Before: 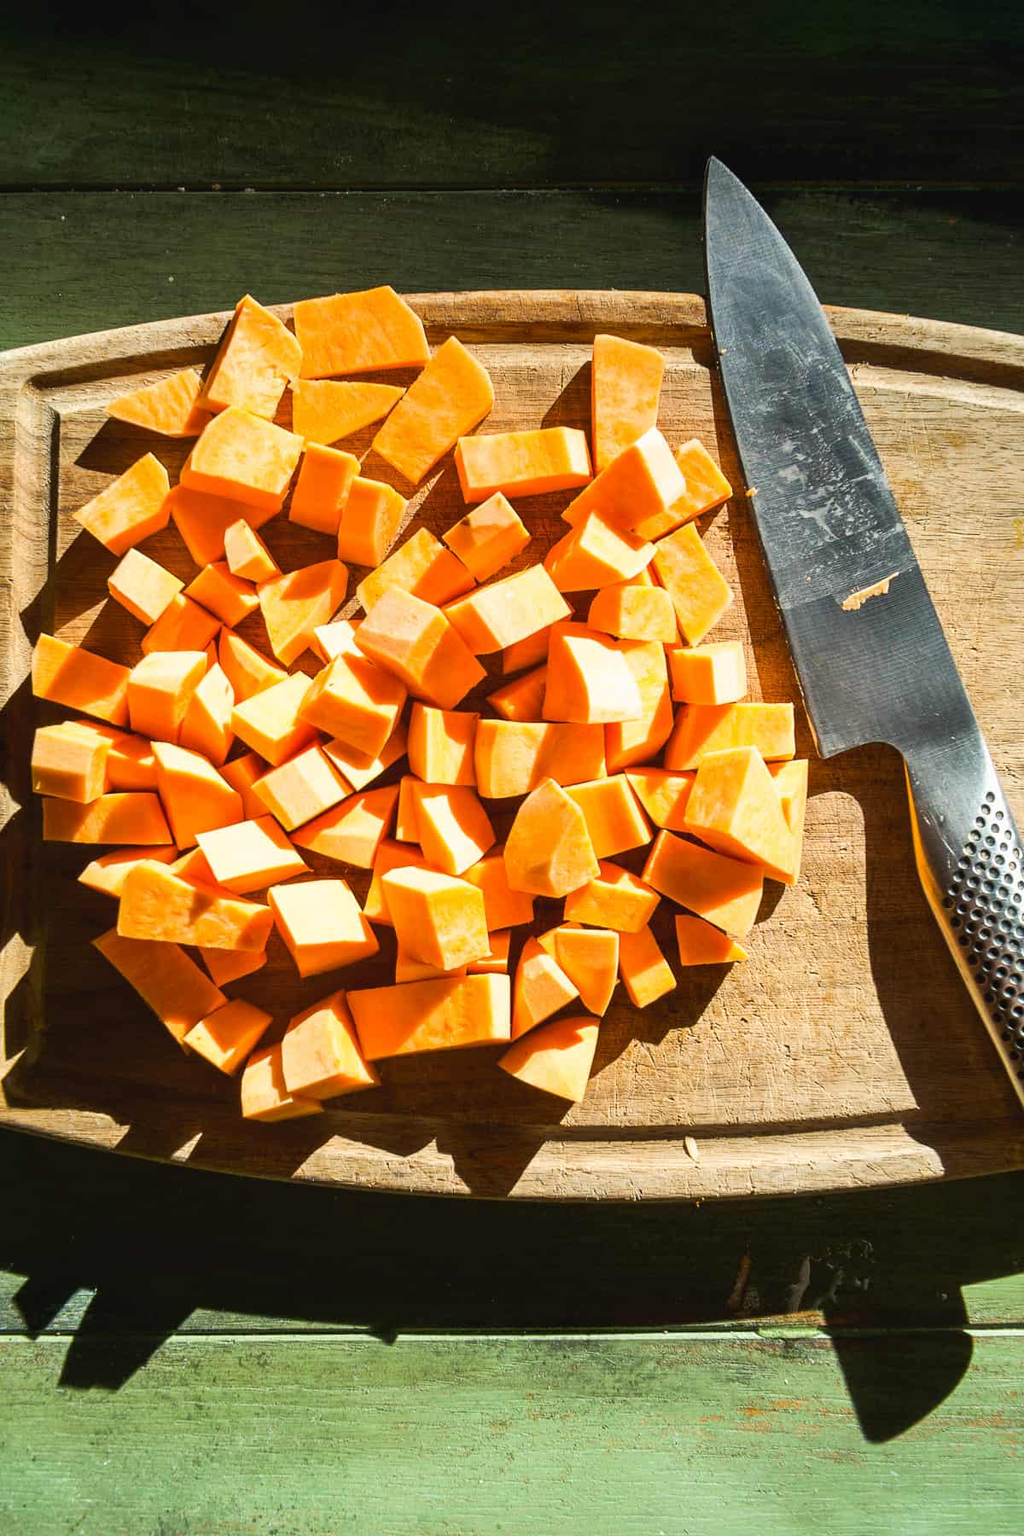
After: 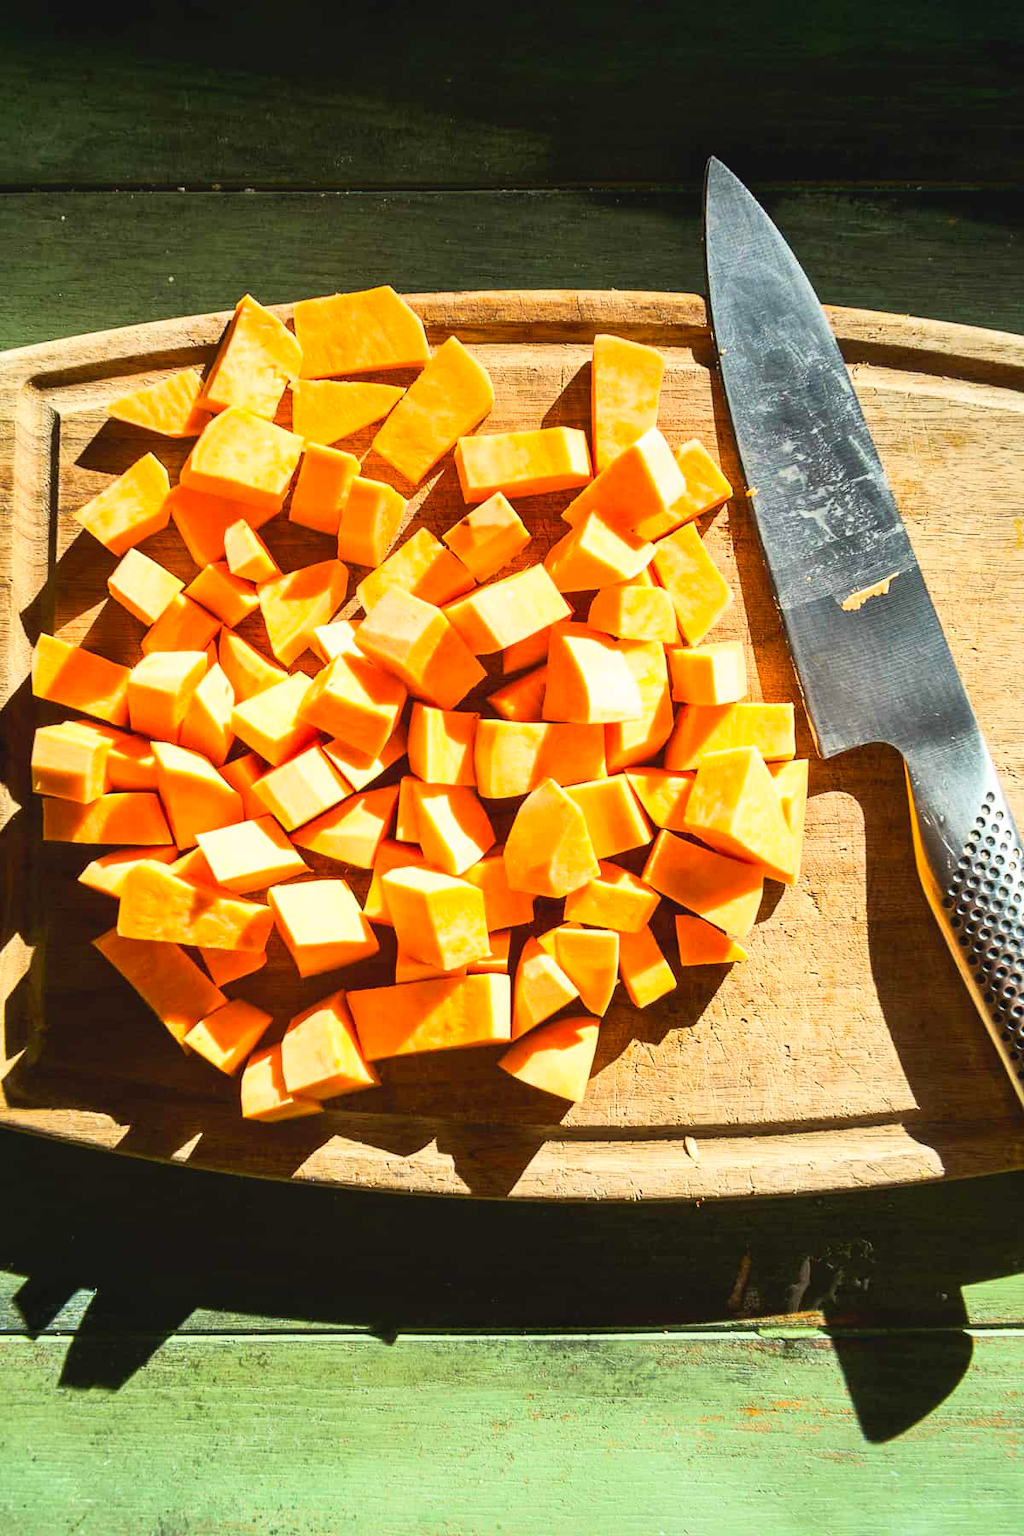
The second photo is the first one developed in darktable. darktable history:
contrast brightness saturation: contrast 0.2, brightness 0.168, saturation 0.225
